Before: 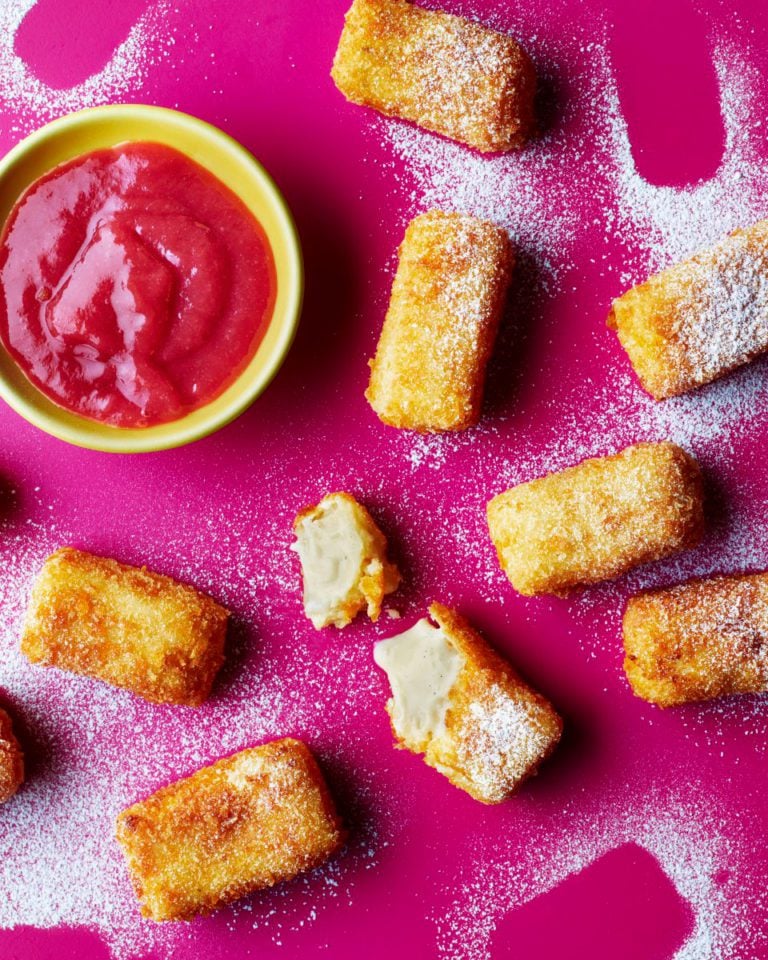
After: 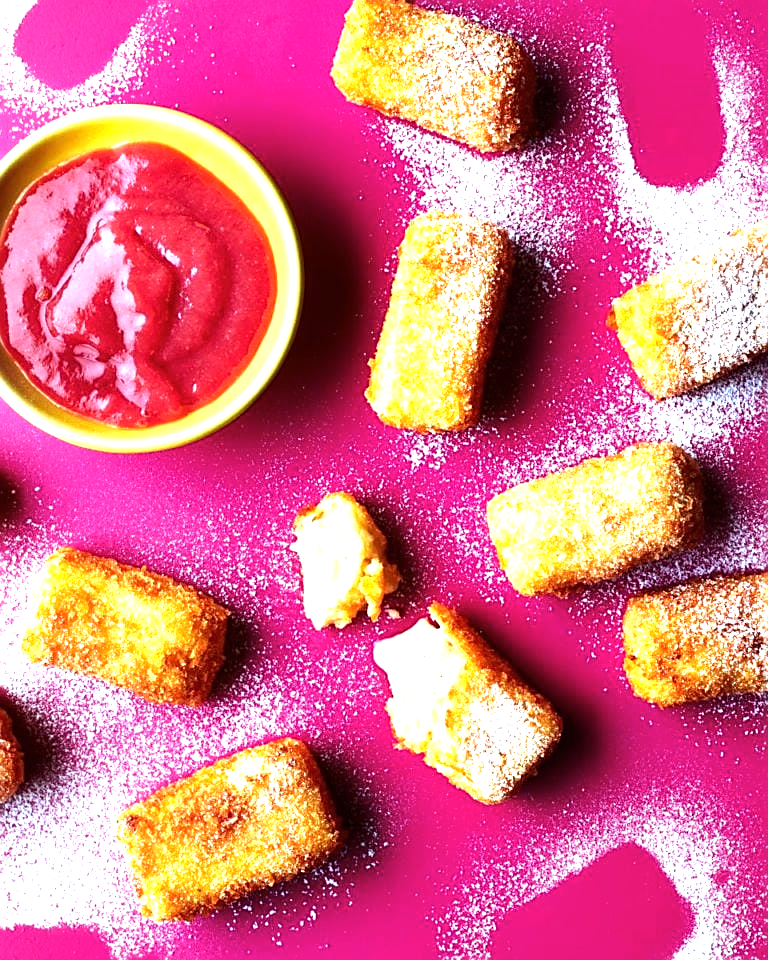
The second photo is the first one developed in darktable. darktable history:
tone equalizer: -8 EV -0.75 EV, -7 EV -0.7 EV, -6 EV -0.6 EV, -5 EV -0.4 EV, -3 EV 0.4 EV, -2 EV 0.6 EV, -1 EV 0.7 EV, +0 EV 0.75 EV, edges refinement/feathering 500, mask exposure compensation -1.57 EV, preserve details no
color zones: curves: ch0 [(0.068, 0.464) (0.25, 0.5) (0.48, 0.508) (0.75, 0.536) (0.886, 0.476) (0.967, 0.456)]; ch1 [(0.066, 0.456) (0.25, 0.5) (0.616, 0.508) (0.746, 0.56) (0.934, 0.444)]
exposure: exposure 0.6 EV, compensate highlight preservation false
sharpen: on, module defaults
